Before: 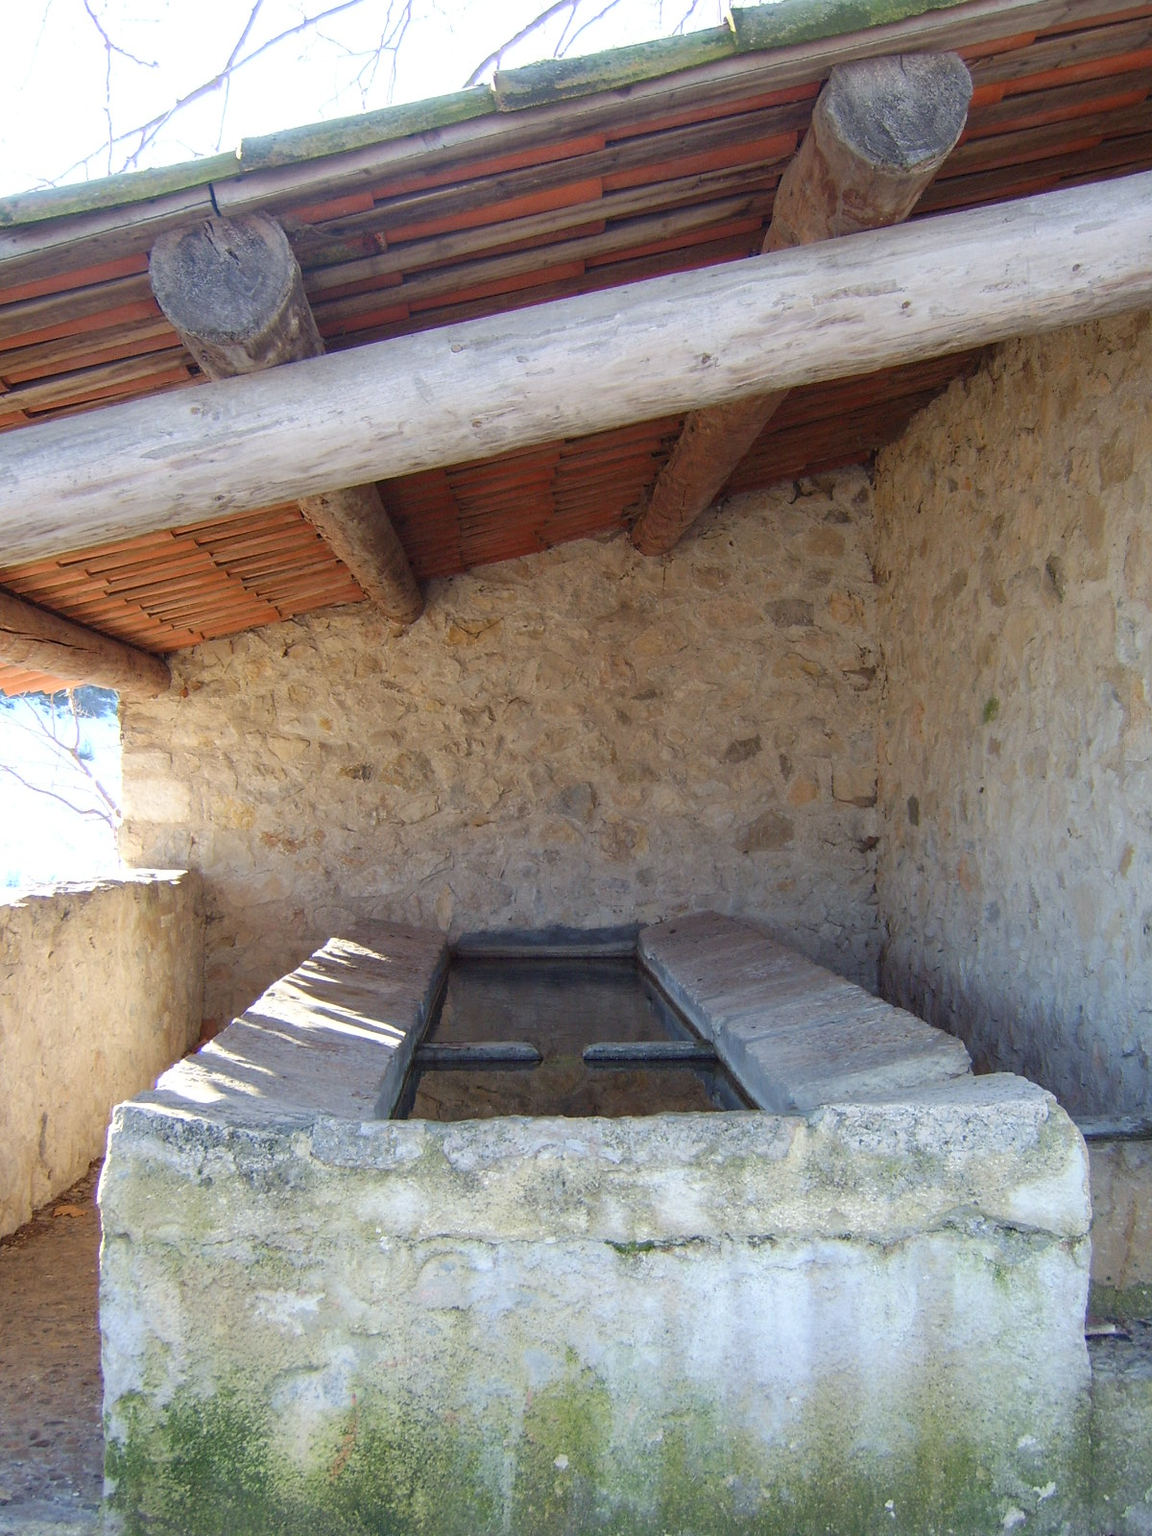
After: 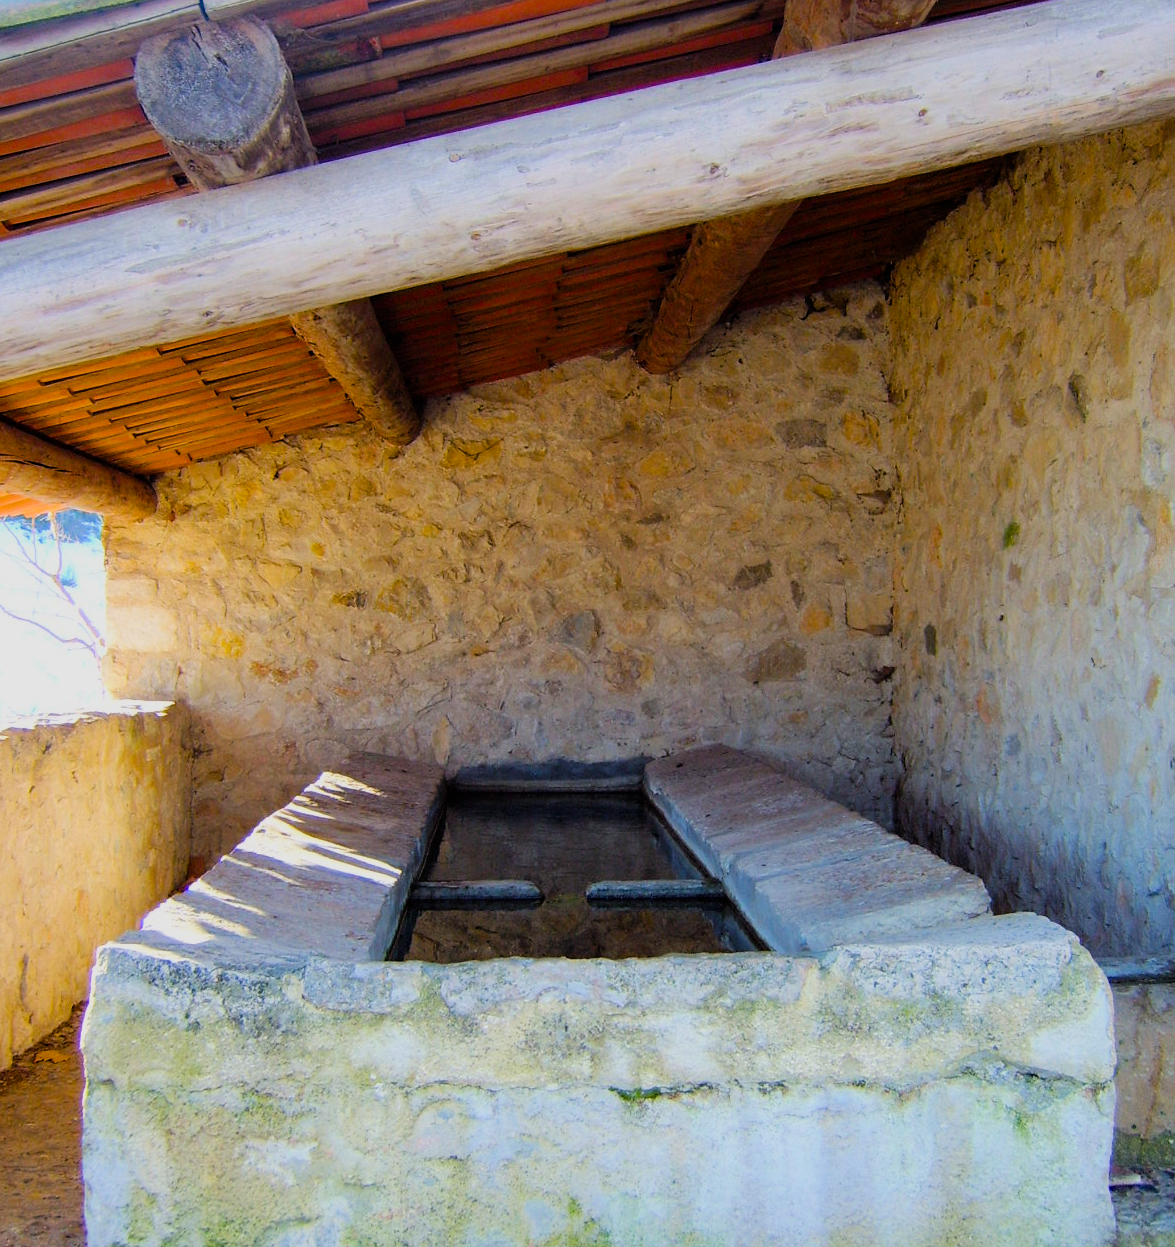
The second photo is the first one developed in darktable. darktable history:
color balance rgb: linear chroma grading › global chroma 25%, perceptual saturation grading › global saturation 50%
filmic rgb: black relative exposure -5 EV, hardness 2.88, contrast 1.3
crop and rotate: left 1.814%, top 12.818%, right 0.25%, bottom 9.225%
